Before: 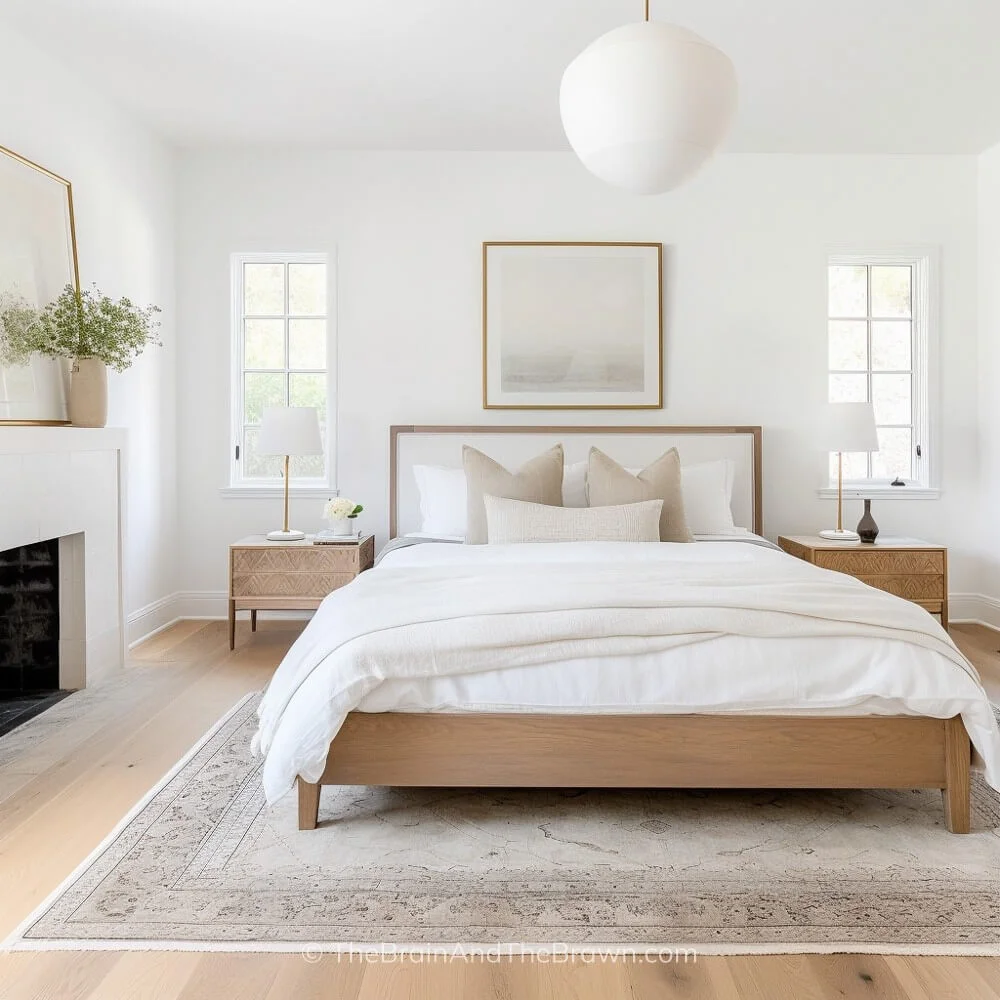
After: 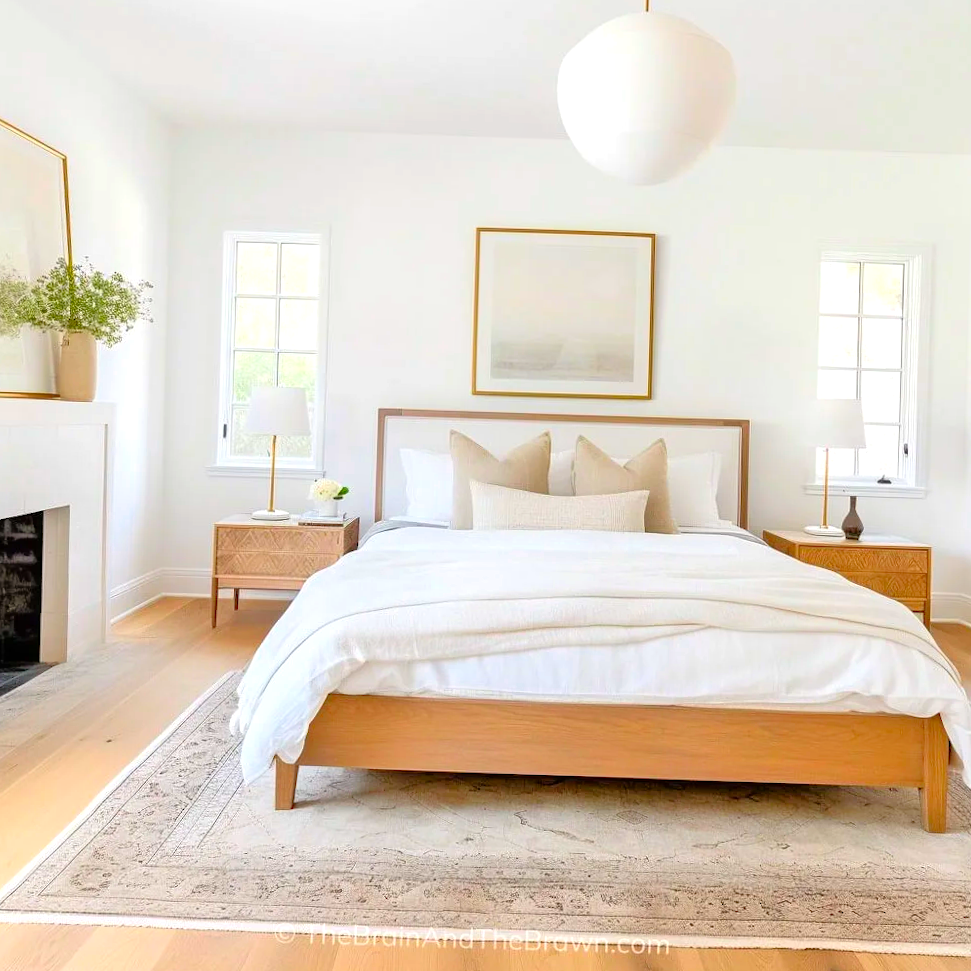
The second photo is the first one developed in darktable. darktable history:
crop and rotate: angle -1.69°
exposure: exposure 0.217 EV, compensate highlight preservation false
tone equalizer: -7 EV 0.15 EV, -6 EV 0.6 EV, -5 EV 1.15 EV, -4 EV 1.33 EV, -3 EV 1.15 EV, -2 EV 0.6 EV, -1 EV 0.15 EV, mask exposure compensation -0.5 EV
color correction: saturation 1.8
color zones: curves: ch0 [(0, 0.5) (0.143, 0.5) (0.286, 0.5) (0.429, 0.5) (0.62, 0.489) (0.714, 0.445) (0.844, 0.496) (1, 0.5)]; ch1 [(0, 0.5) (0.143, 0.5) (0.286, 0.5) (0.429, 0.5) (0.571, 0.5) (0.714, 0.523) (0.857, 0.5) (1, 0.5)]
